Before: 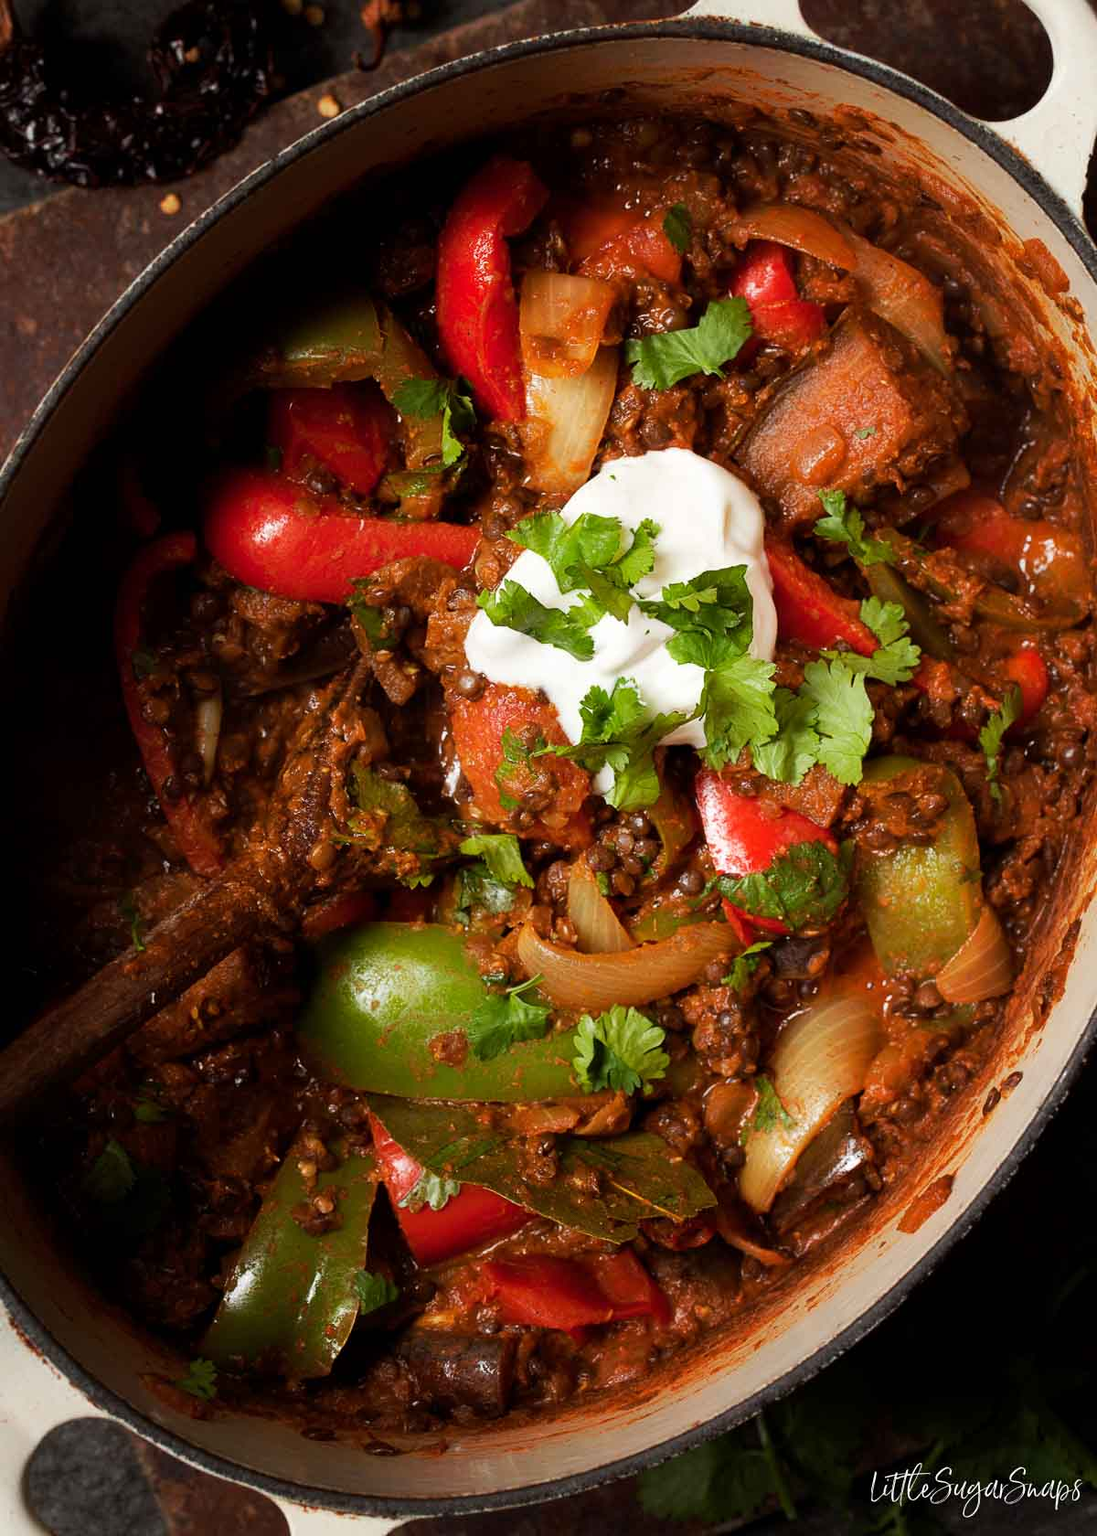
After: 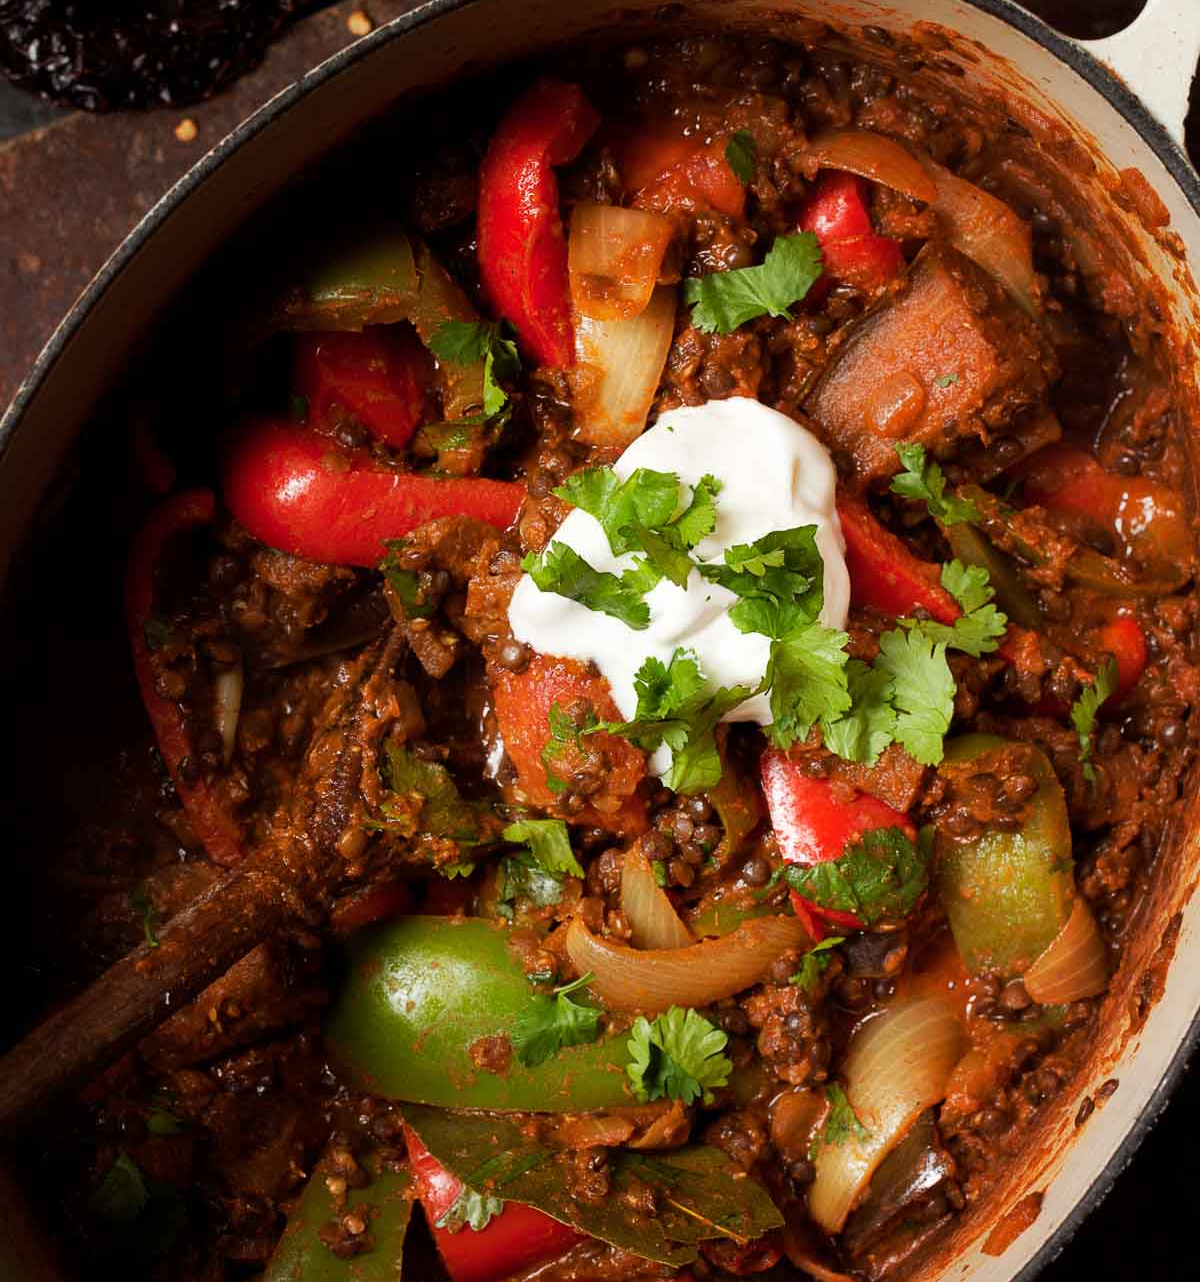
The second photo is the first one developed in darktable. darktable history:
crop: top 5.577%, bottom 18.065%
